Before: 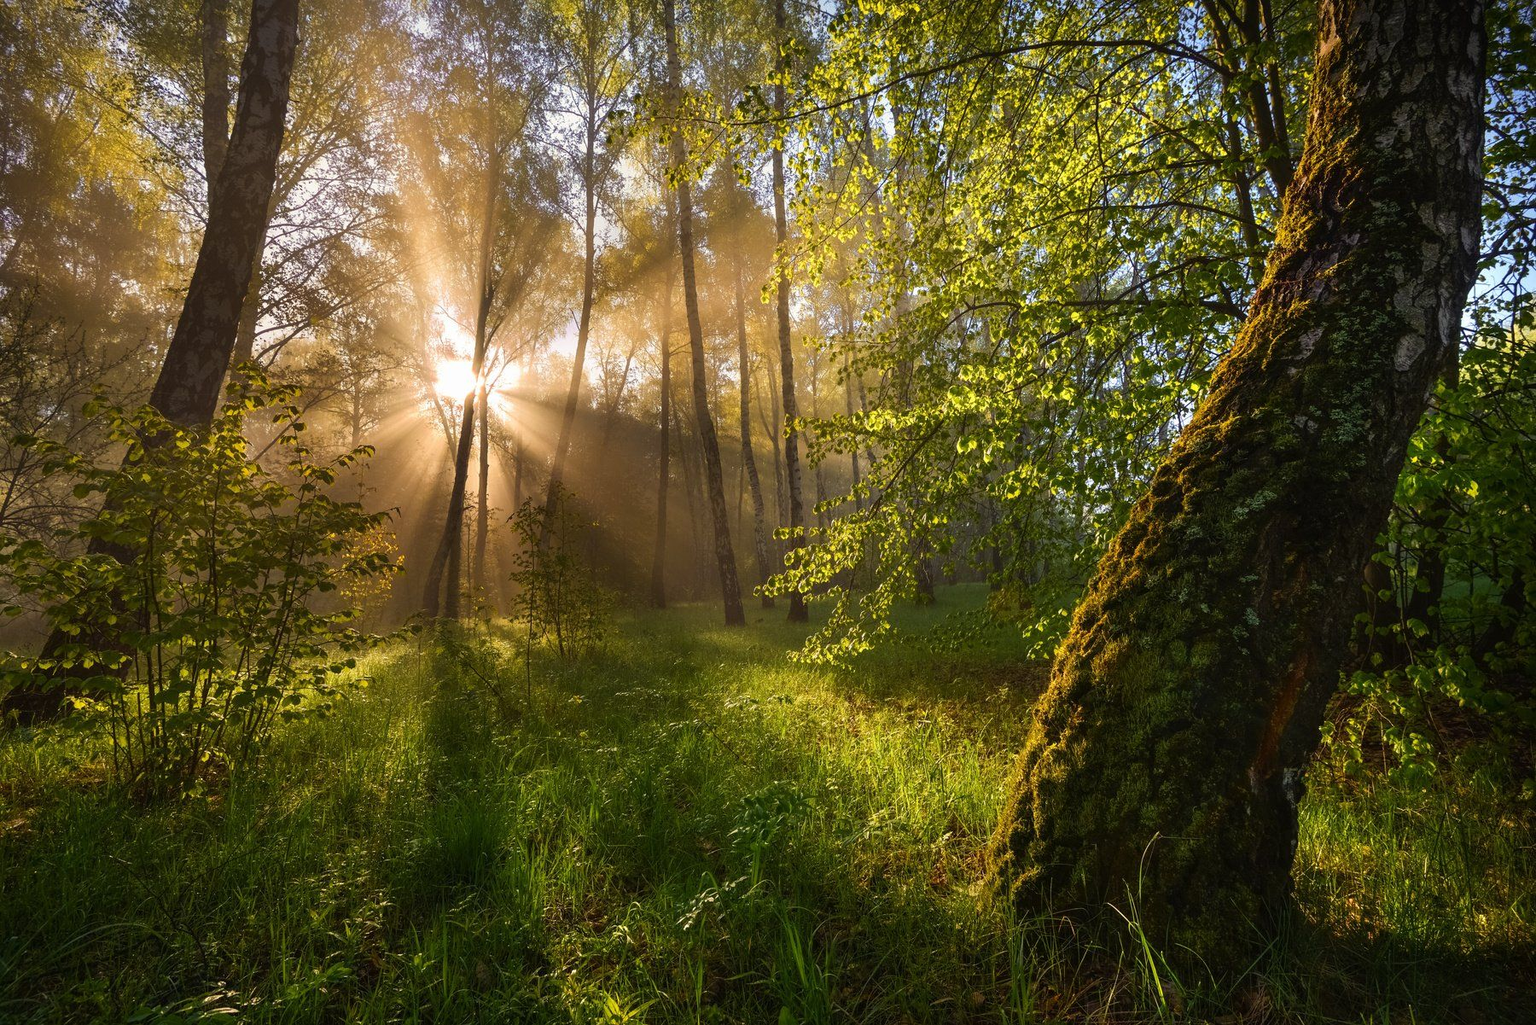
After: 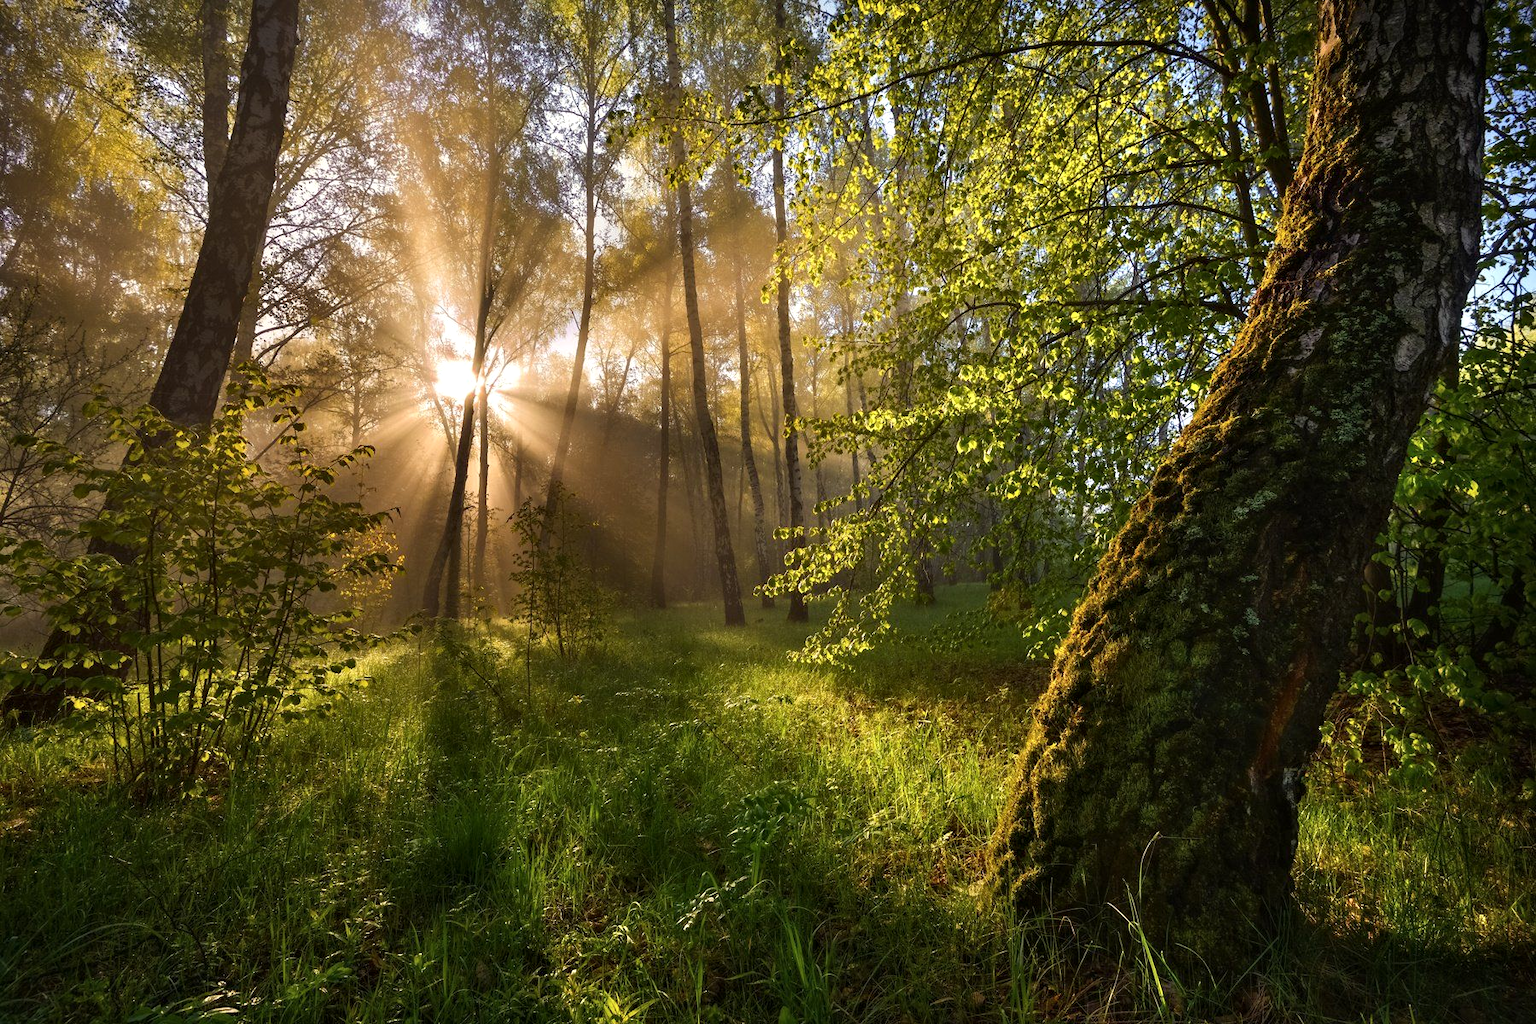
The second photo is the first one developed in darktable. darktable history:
contrast equalizer: octaves 7, y [[0.511, 0.558, 0.631, 0.632, 0.559, 0.512], [0.5 ×6], [0.507, 0.559, 0.627, 0.644, 0.647, 0.647], [0 ×6], [0 ×6]], mix 0.311
